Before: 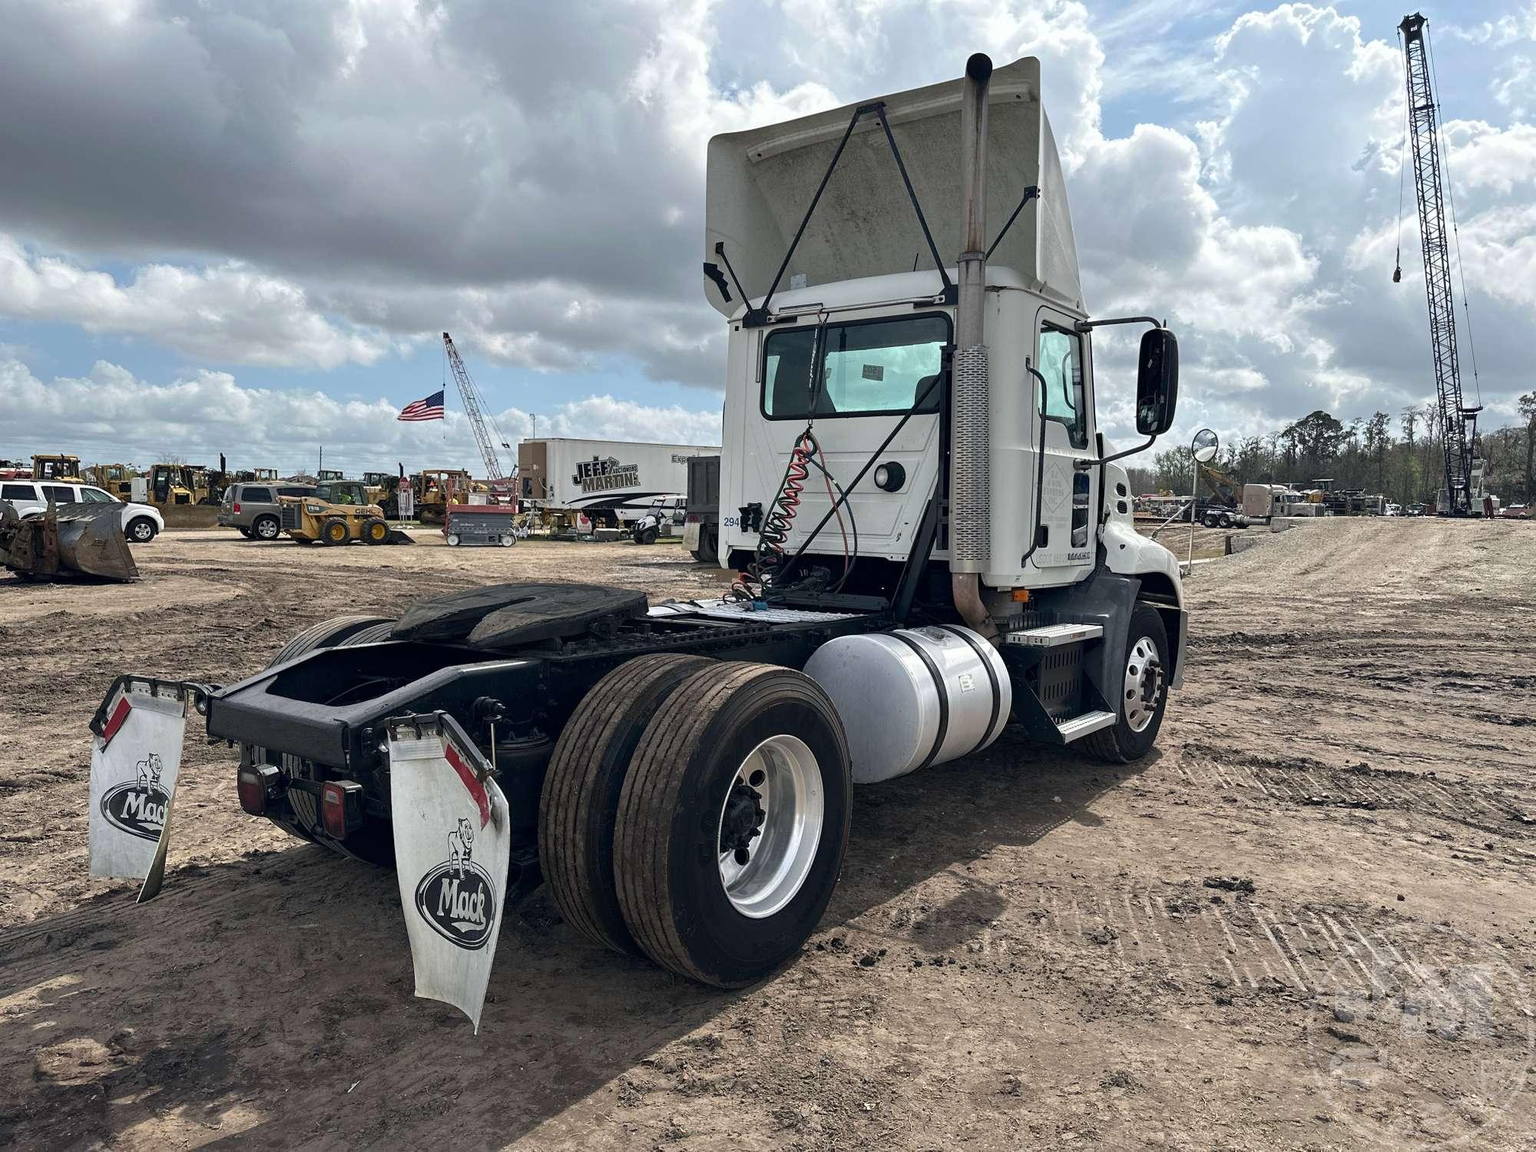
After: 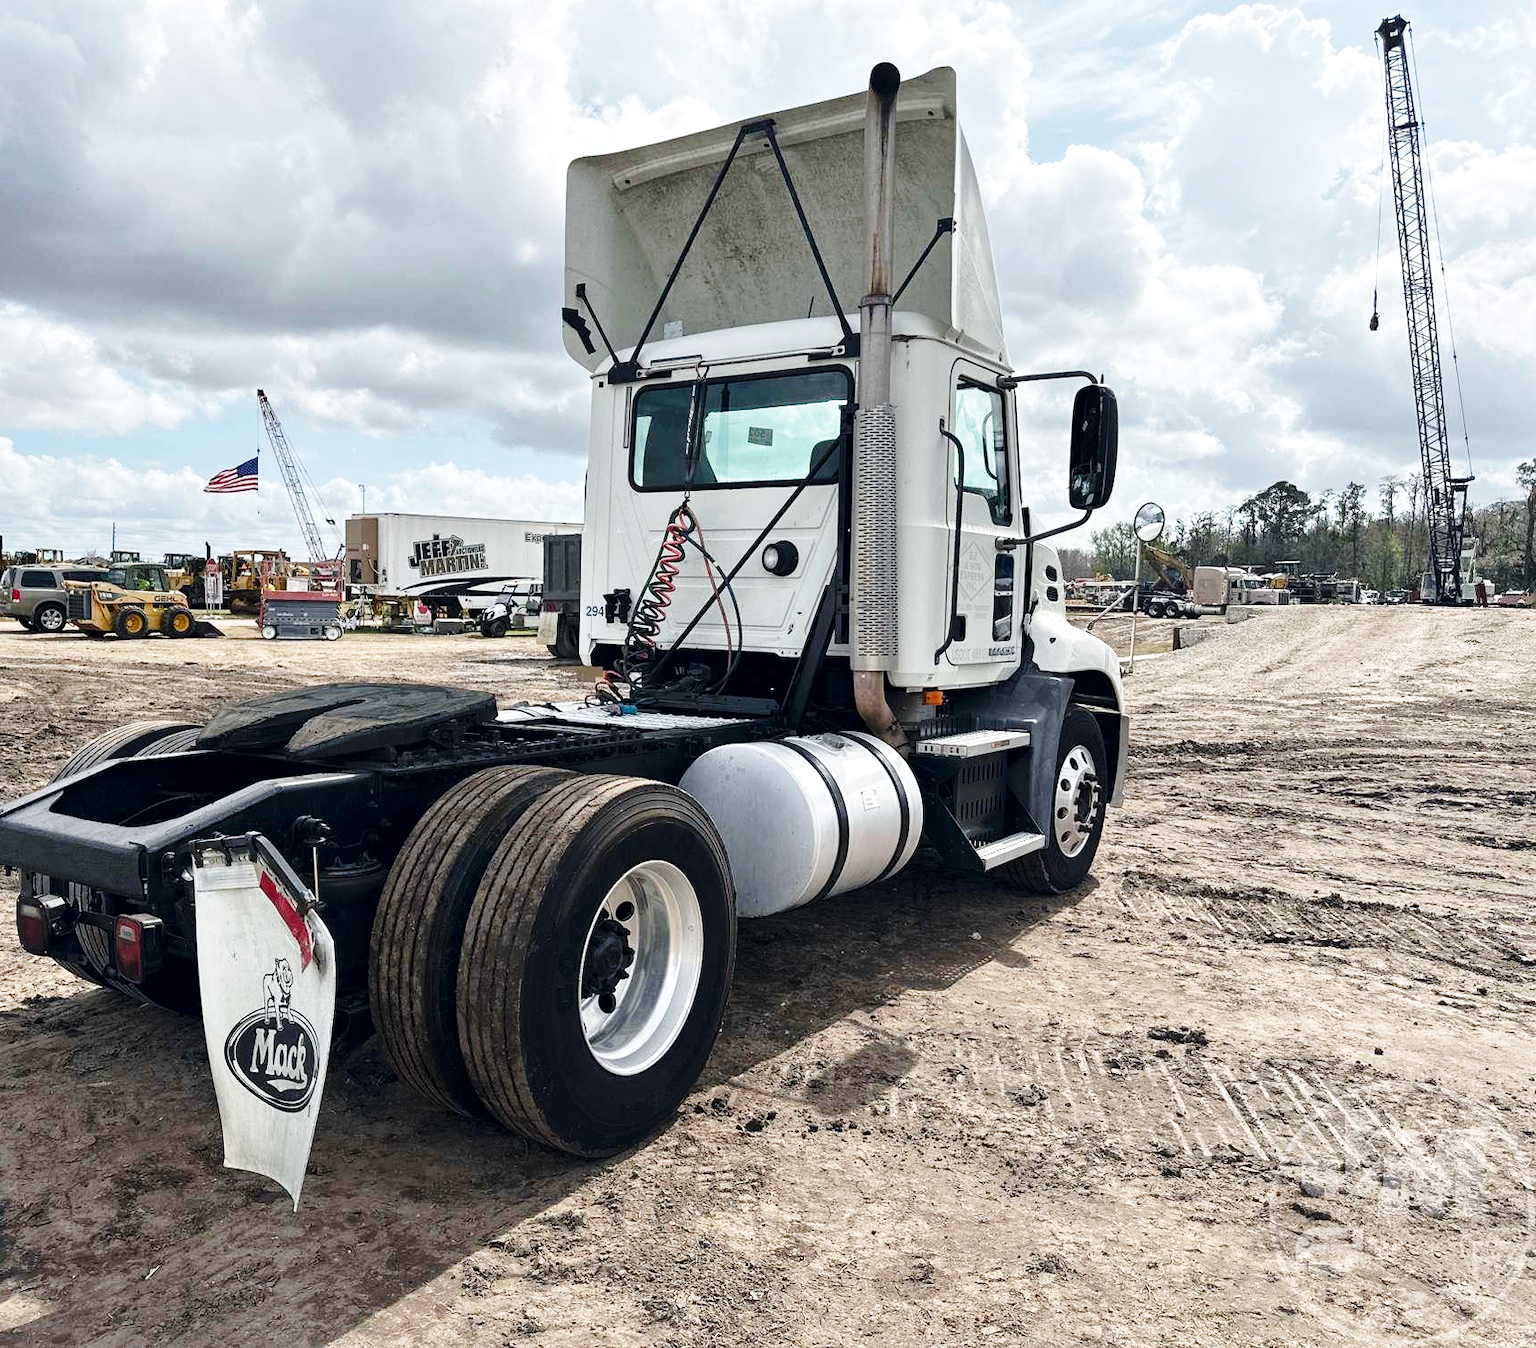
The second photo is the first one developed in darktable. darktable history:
crop and rotate: left 14.552%
base curve: curves: ch0 [(0, 0) (0.028, 0.03) (0.121, 0.232) (0.46, 0.748) (0.859, 0.968) (1, 1)], preserve colors none
local contrast: mode bilateral grid, contrast 19, coarseness 50, detail 119%, midtone range 0.2
